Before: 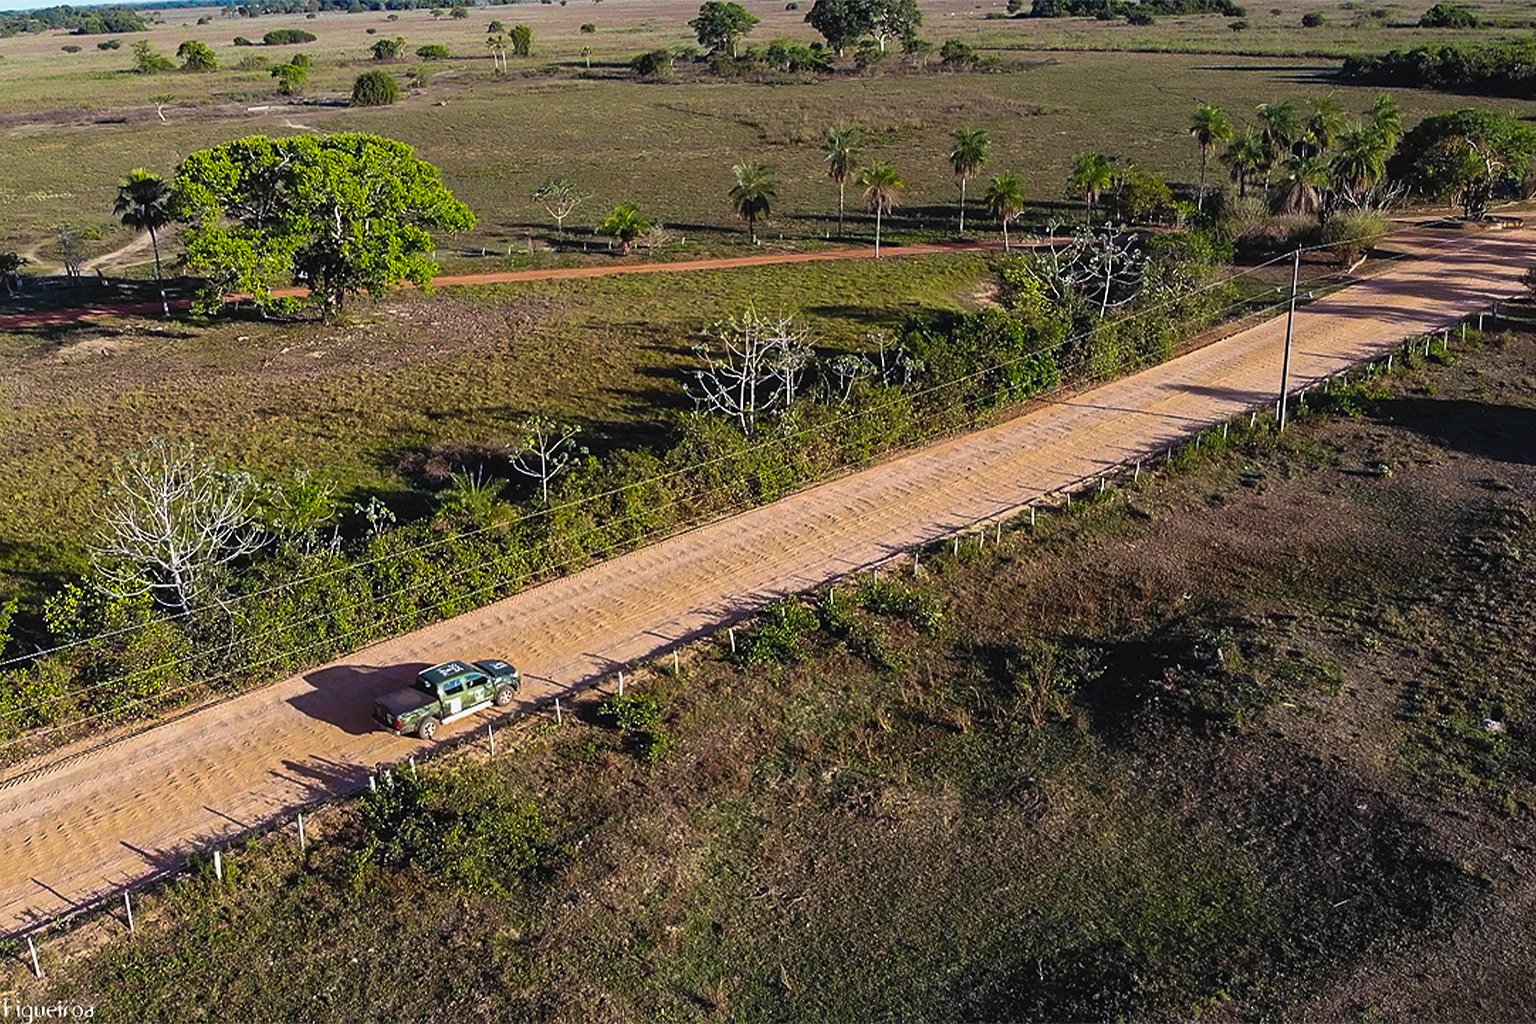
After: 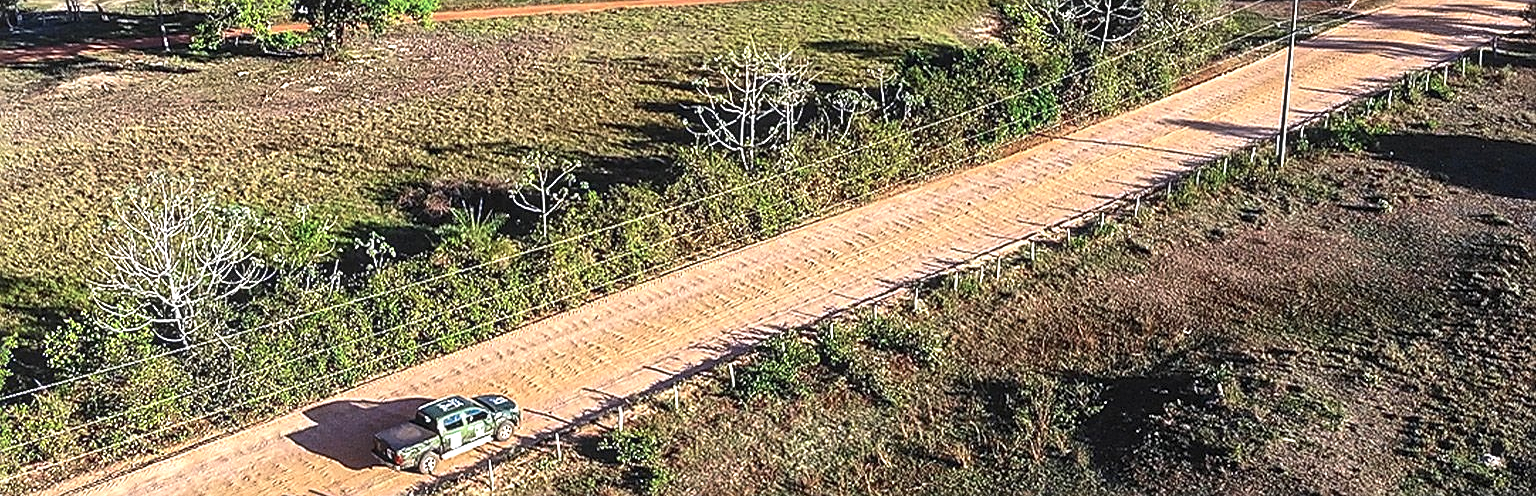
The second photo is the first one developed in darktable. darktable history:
exposure: exposure 1.141 EV, compensate highlight preservation false
local contrast: on, module defaults
contrast brightness saturation: contrast 0.136
crop and rotate: top 25.969%, bottom 25.574%
sharpen: on, module defaults
color zones: curves: ch0 [(0, 0.5) (0.125, 0.4) (0.25, 0.5) (0.375, 0.4) (0.5, 0.4) (0.625, 0.35) (0.75, 0.35) (0.875, 0.5)]; ch1 [(0, 0.35) (0.125, 0.45) (0.25, 0.35) (0.375, 0.35) (0.5, 0.35) (0.625, 0.35) (0.75, 0.45) (0.875, 0.35)]; ch2 [(0, 0.6) (0.125, 0.5) (0.25, 0.5) (0.375, 0.6) (0.5, 0.6) (0.625, 0.5) (0.75, 0.5) (0.875, 0.5)]
